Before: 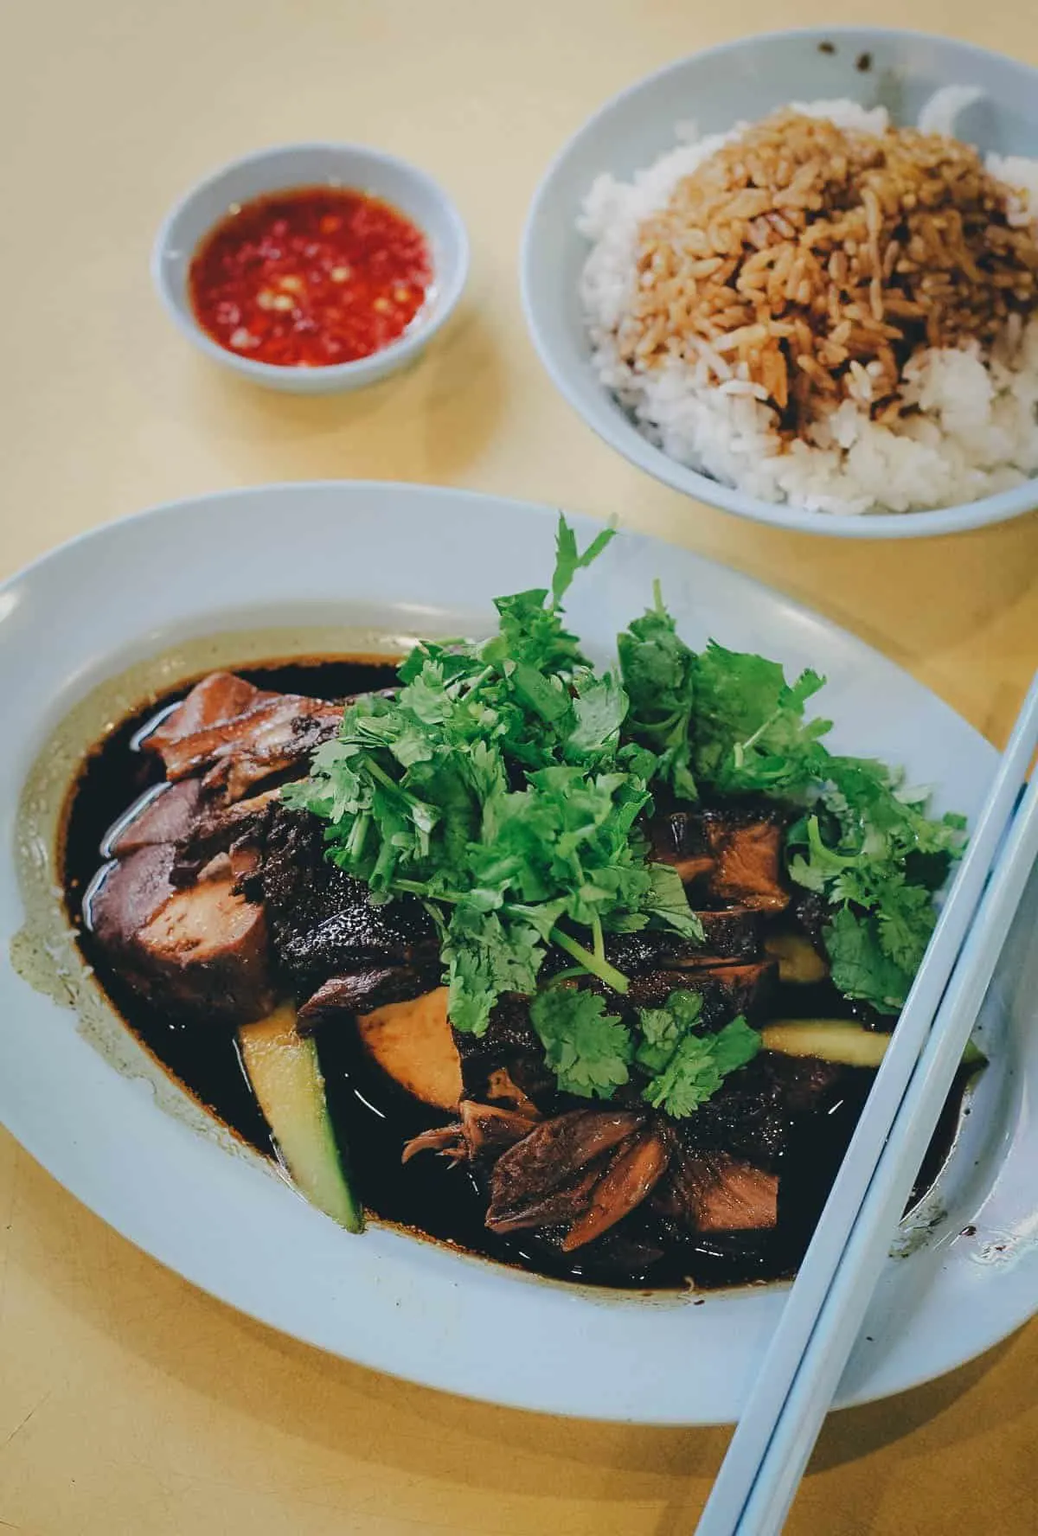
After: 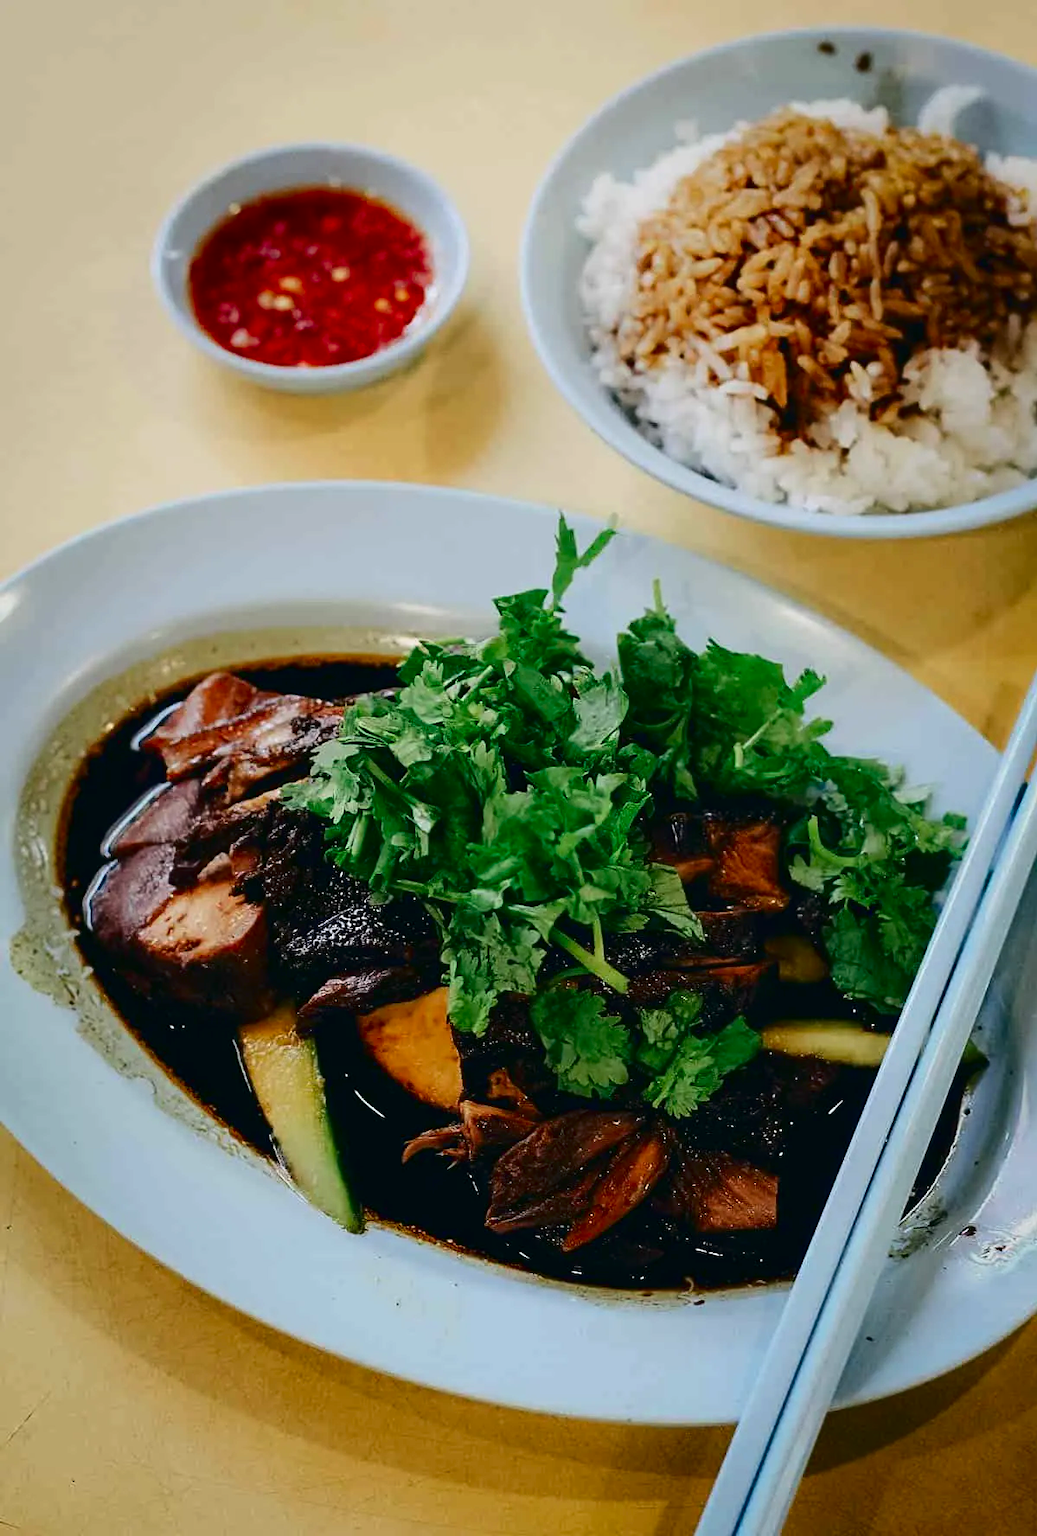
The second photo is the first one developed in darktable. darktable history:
contrast brightness saturation: contrast 0.22, brightness -0.181, saturation 0.232
